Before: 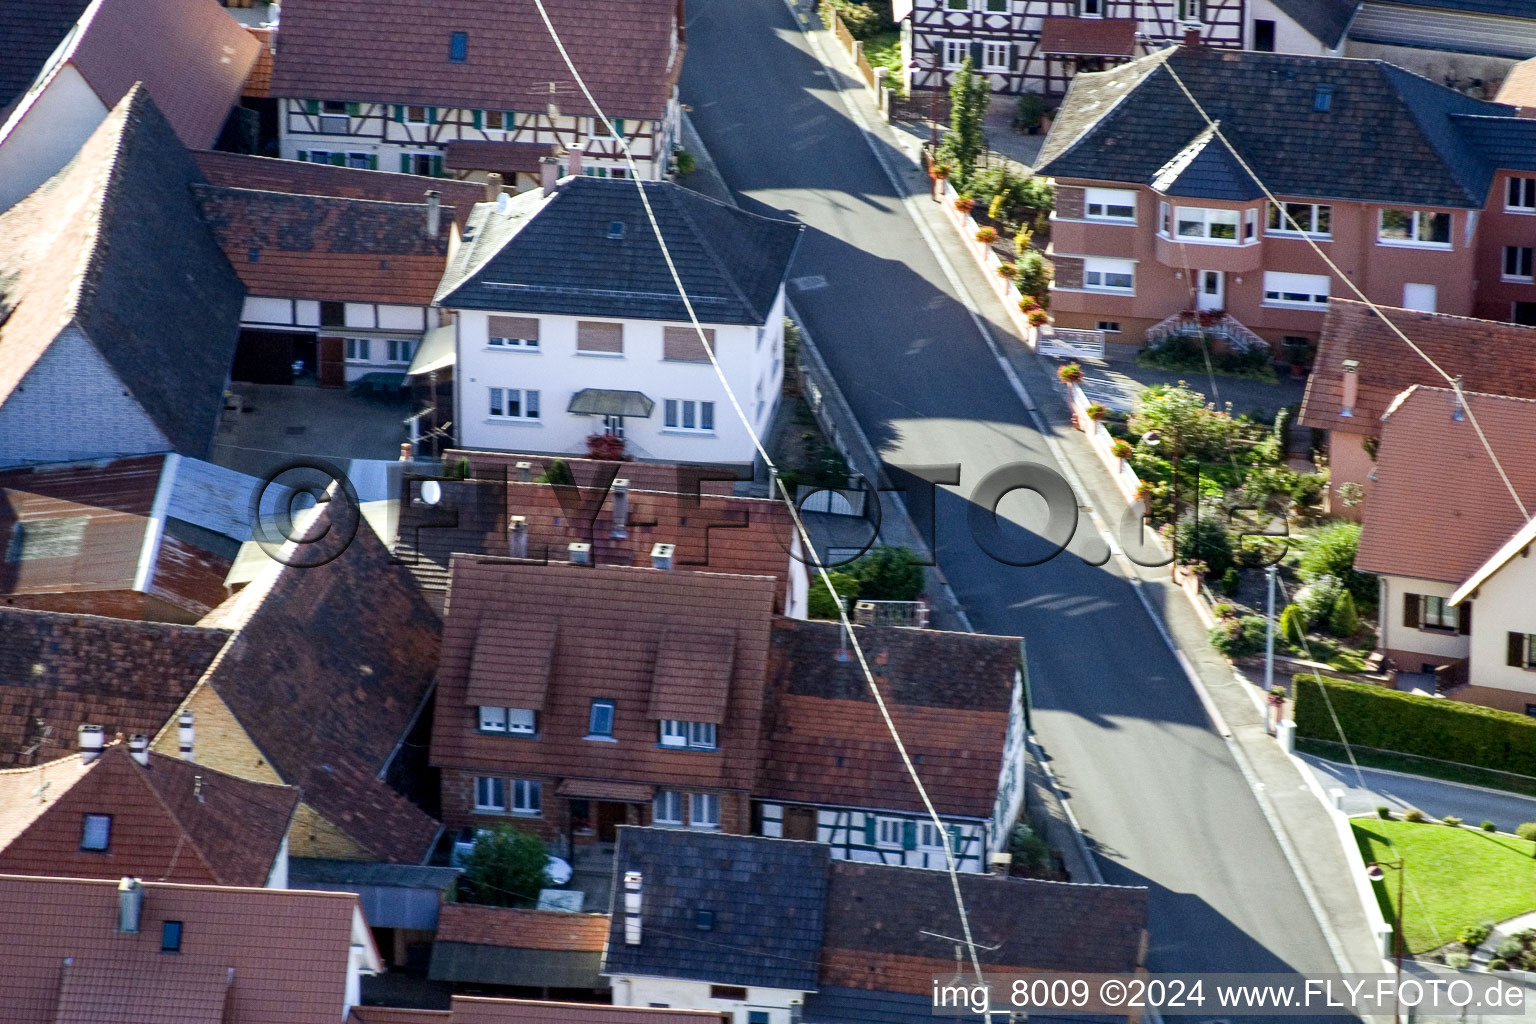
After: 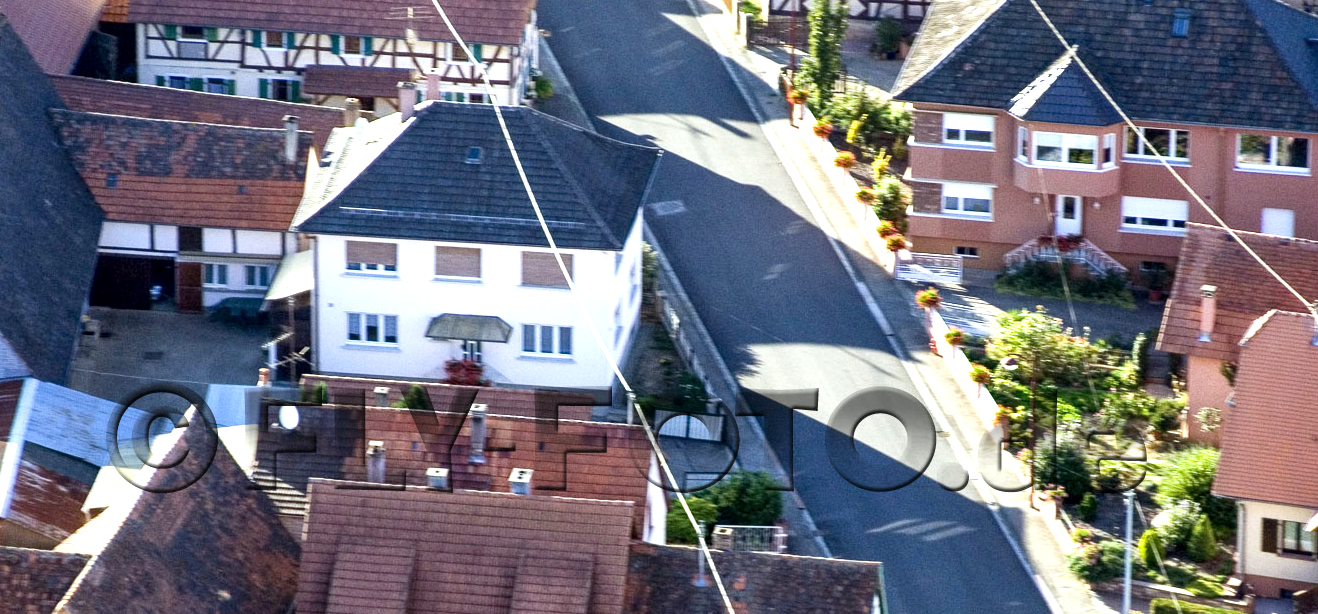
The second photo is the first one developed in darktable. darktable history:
exposure: black level correction 0, exposure 0.693 EV, compensate exposure bias true, compensate highlight preservation false
crop and rotate: left 9.271%, top 7.341%, right 4.863%, bottom 32.606%
shadows and highlights: radius 109.51, shadows 45.17, highlights -66.93, low approximation 0.01, soften with gaussian
local contrast: mode bilateral grid, contrast 19, coarseness 51, detail 119%, midtone range 0.2
